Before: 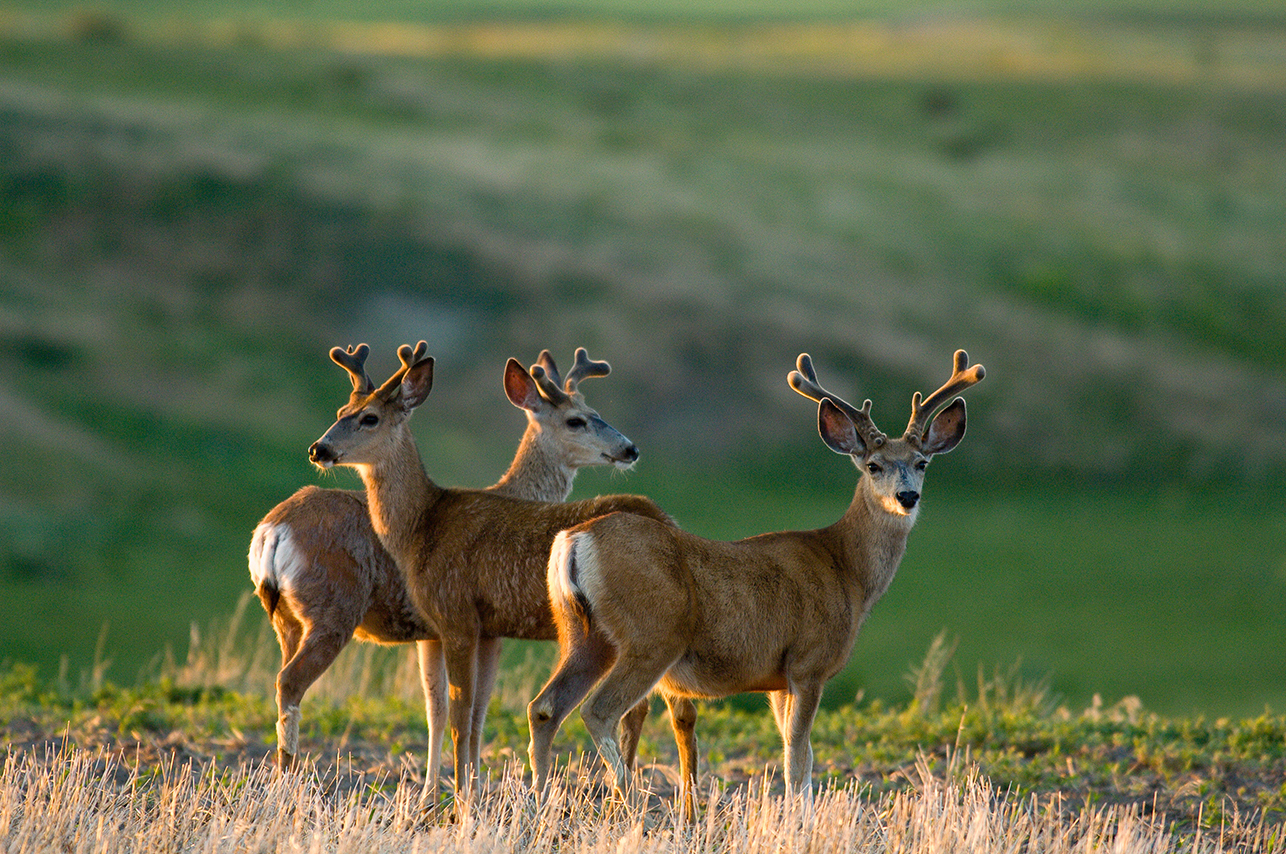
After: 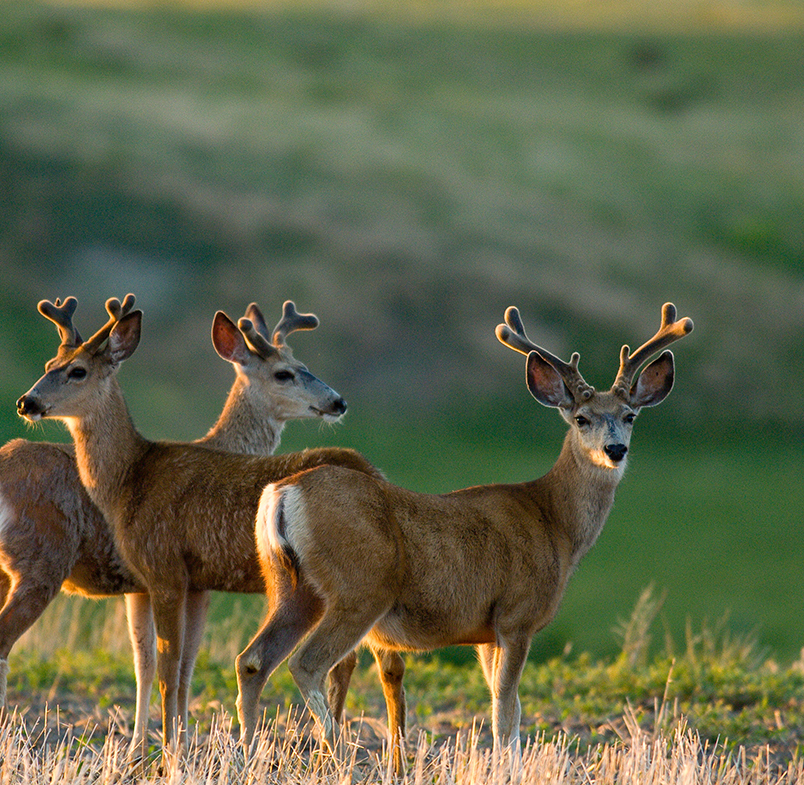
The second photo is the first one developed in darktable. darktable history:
crop and rotate: left 22.777%, top 5.635%, right 14.667%, bottom 2.351%
